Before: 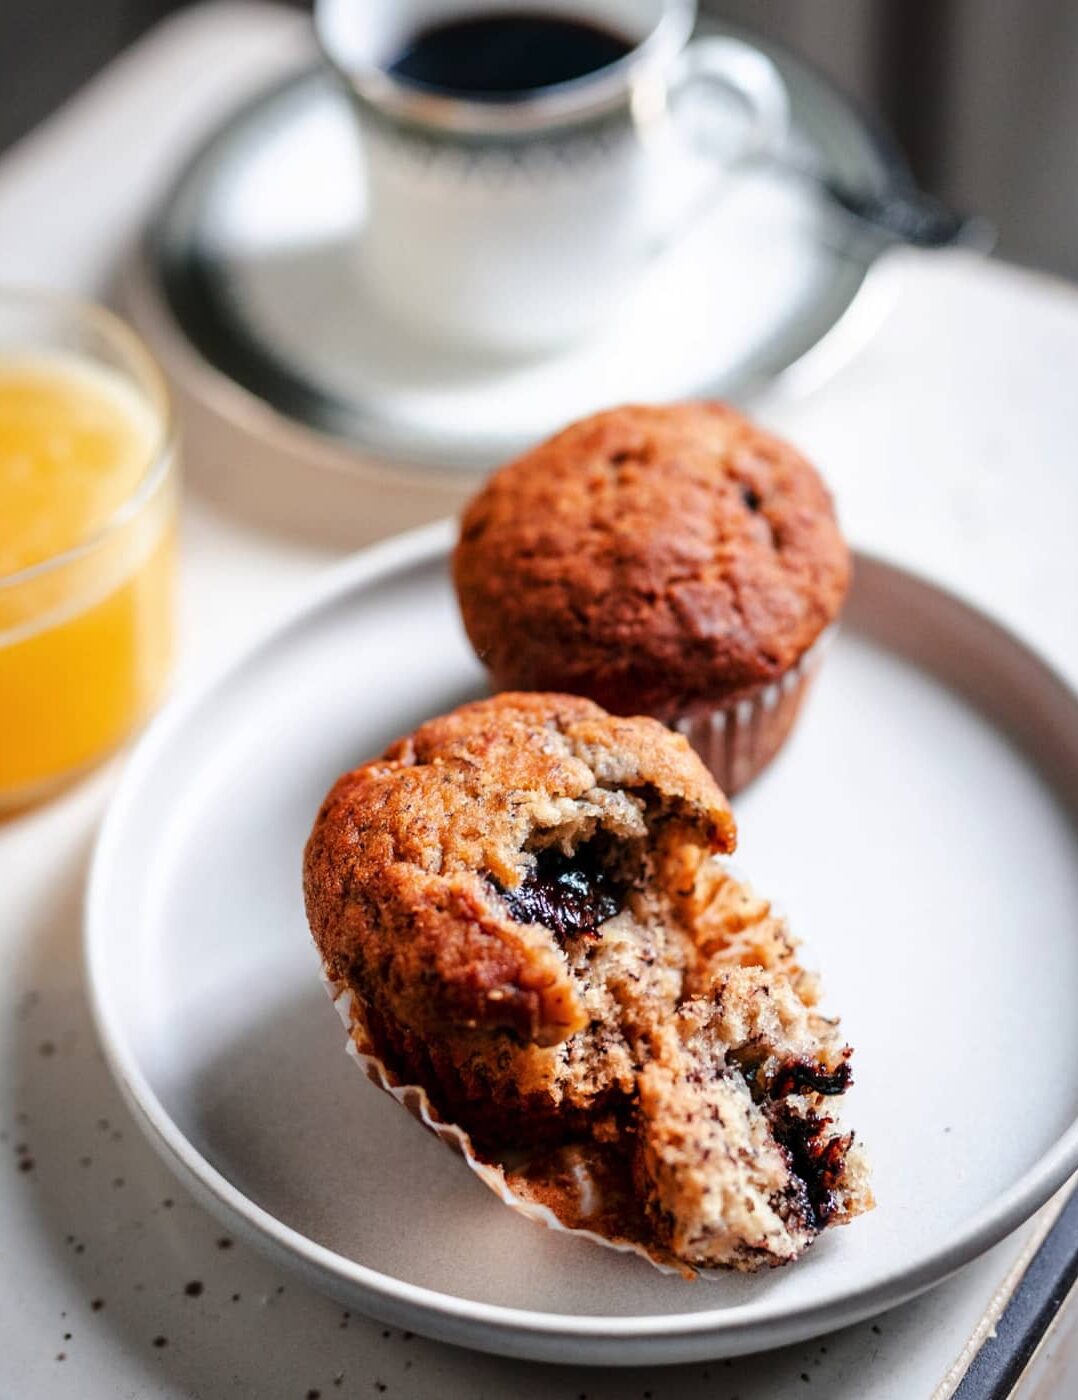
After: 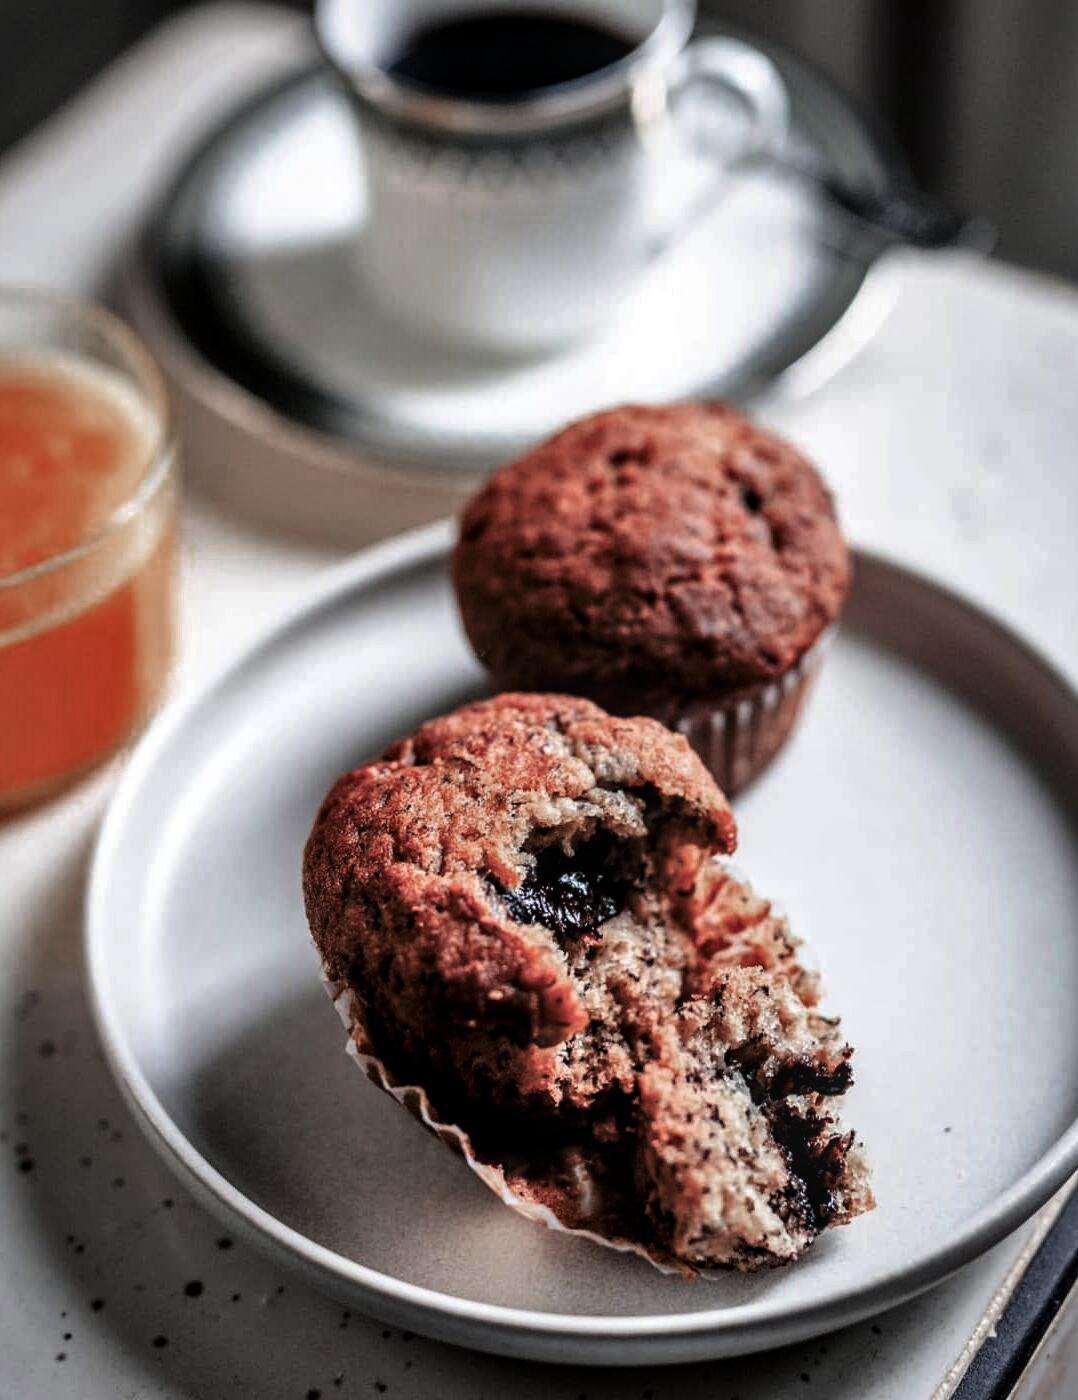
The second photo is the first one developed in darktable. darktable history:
shadows and highlights: soften with gaussian
color zones: curves: ch0 [(0.006, 0.385) (0.143, 0.563) (0.243, 0.321) (0.352, 0.464) (0.516, 0.456) (0.625, 0.5) (0.75, 0.5) (0.875, 0.5)]; ch1 [(0, 0.5) (0.134, 0.504) (0.246, 0.463) (0.421, 0.515) (0.5, 0.56) (0.625, 0.5) (0.75, 0.5) (0.875, 0.5)]; ch2 [(0, 0.5) (0.131, 0.426) (0.307, 0.289) (0.38, 0.188) (0.513, 0.216) (0.625, 0.548) (0.75, 0.468) (0.838, 0.396) (0.971, 0.311)]
local contrast: on, module defaults
levels: levels [0, 0.618, 1]
